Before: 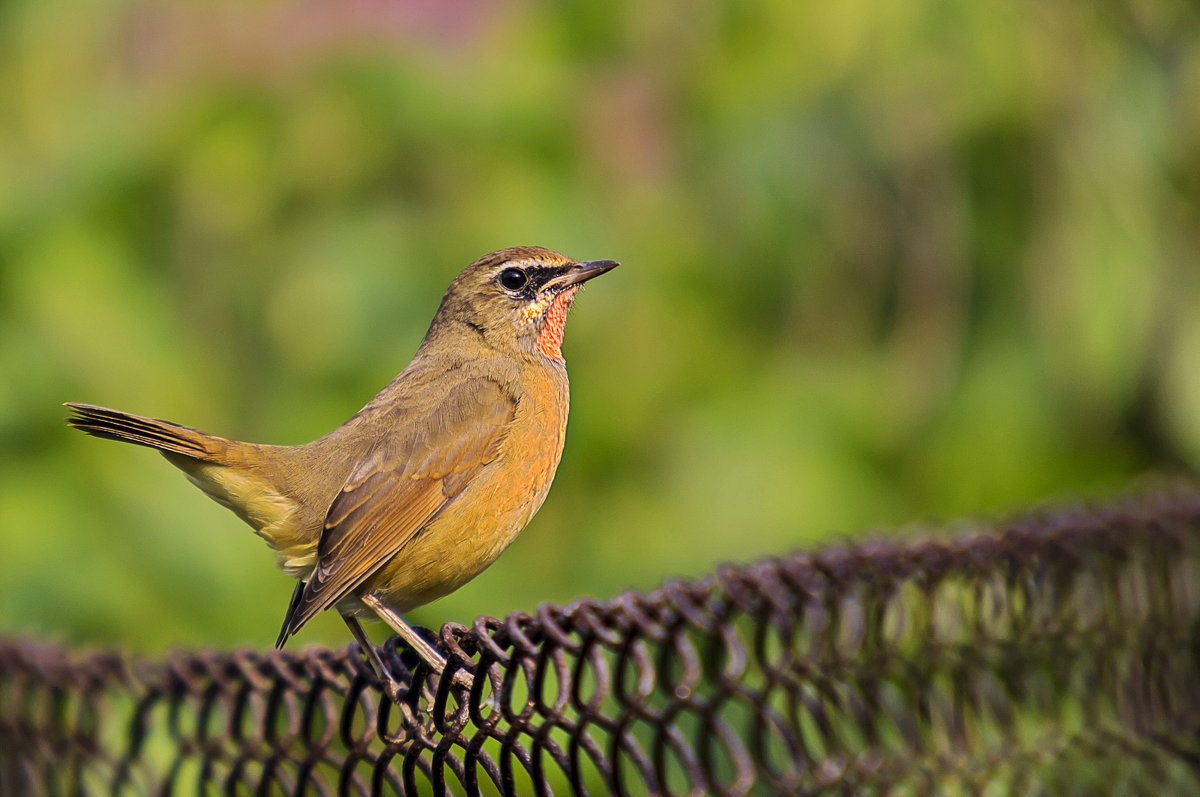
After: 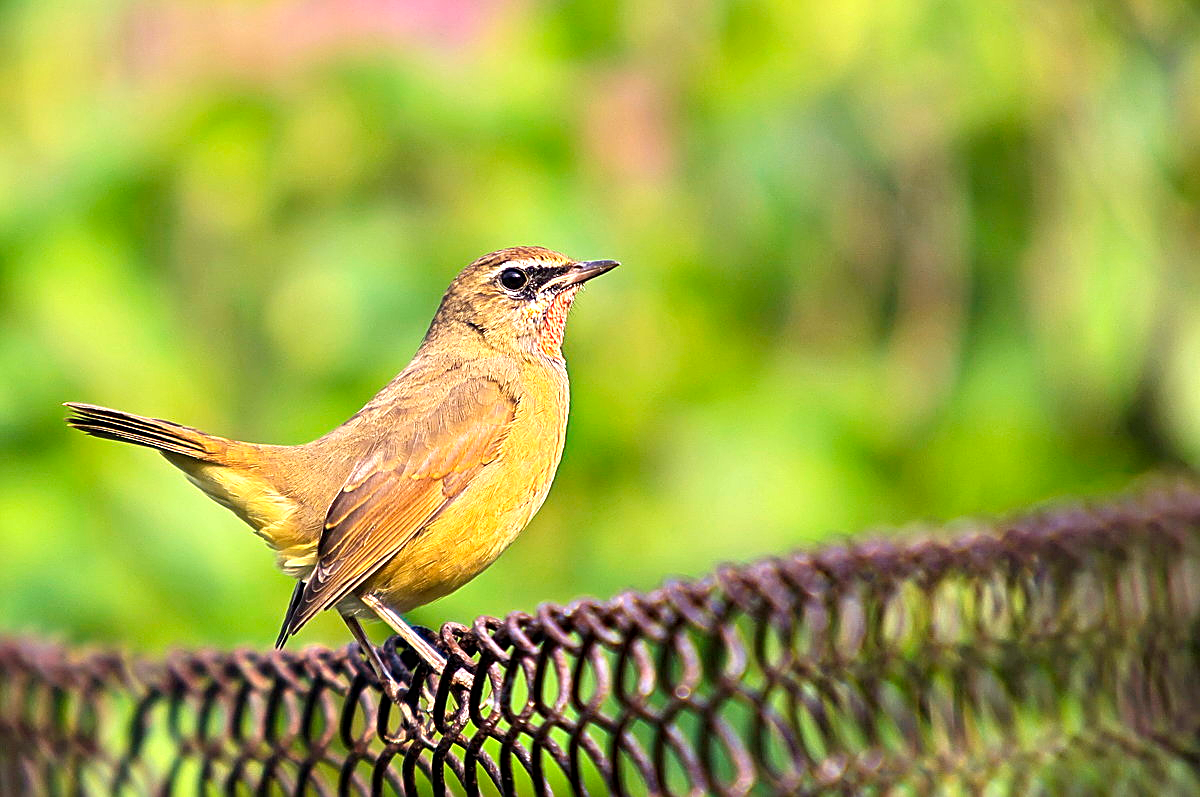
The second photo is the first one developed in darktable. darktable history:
white balance: red 0.974, blue 1.044
sharpen: on, module defaults
exposure: black level correction 0, exposure 1.1 EV, compensate exposure bias true, compensate highlight preservation false
